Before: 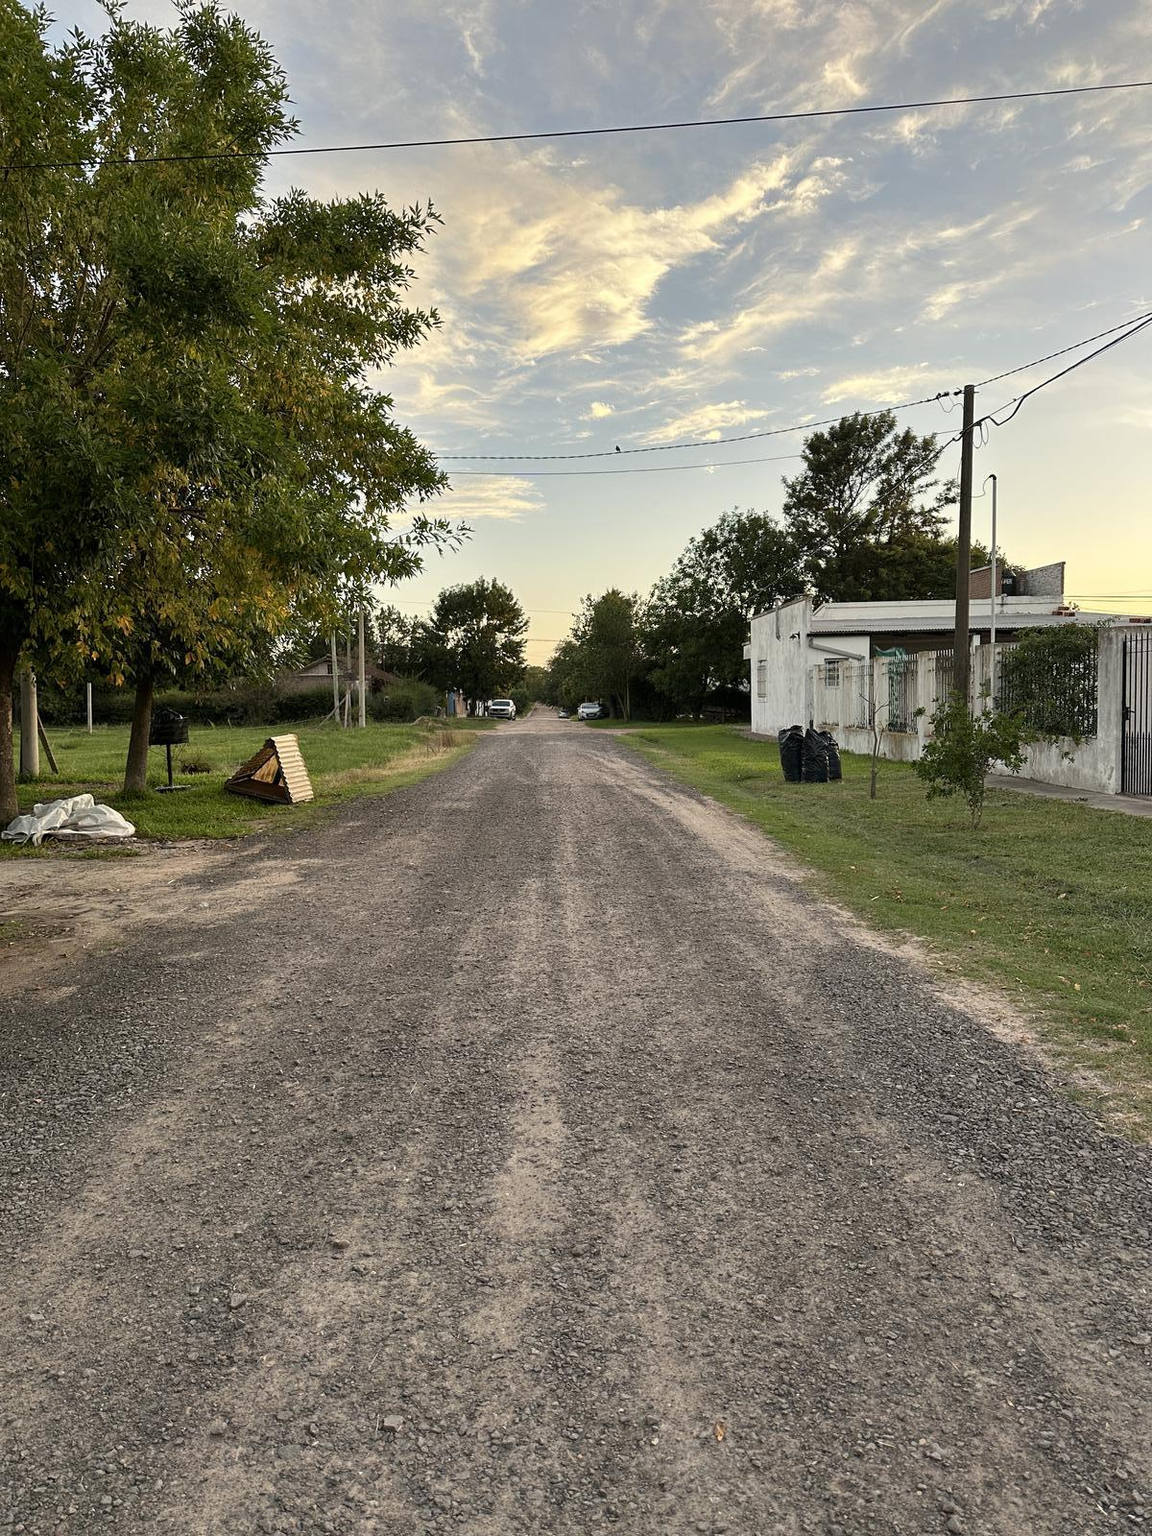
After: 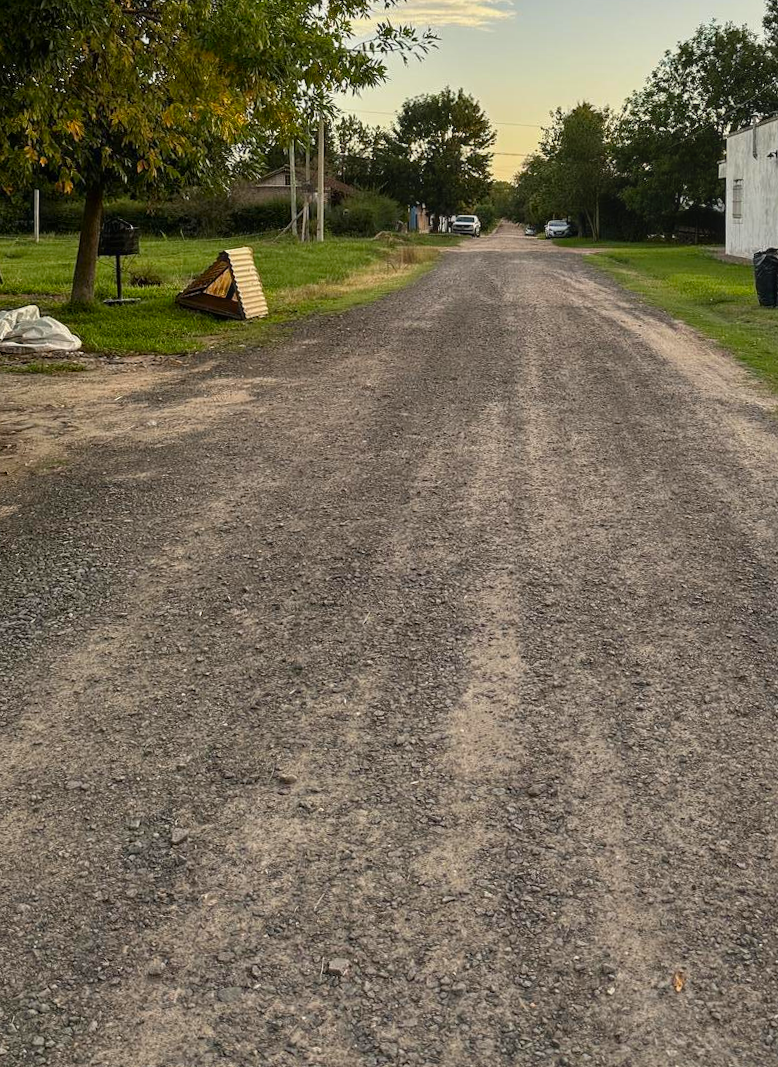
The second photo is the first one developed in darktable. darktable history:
local contrast: detail 109%
contrast brightness saturation: brightness -0.02, saturation 0.344
crop and rotate: angle -1.09°, left 3.732%, top 31.58%, right 29.782%
